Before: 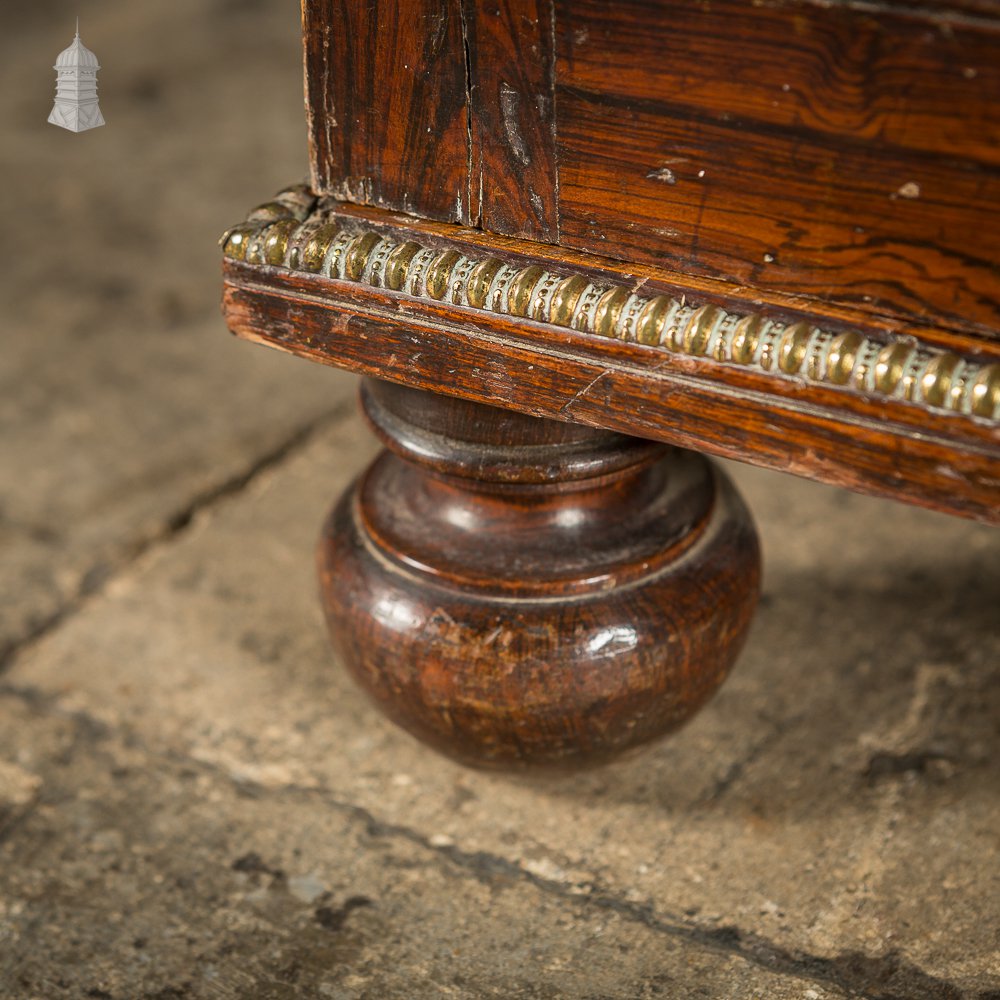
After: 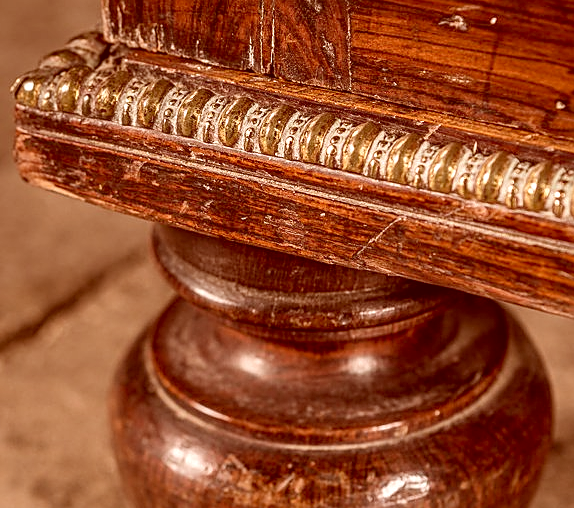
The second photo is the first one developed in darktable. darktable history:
exposure: black level correction 0.002, compensate highlight preservation false
crop: left 20.879%, top 15.319%, right 21.683%, bottom 33.852%
local contrast: on, module defaults
contrast brightness saturation: saturation -0.046
color correction: highlights a* 9.44, highlights b* 8.92, shadows a* 39.51, shadows b* 39.57, saturation 0.774
sharpen: on, module defaults
shadows and highlights: soften with gaussian
